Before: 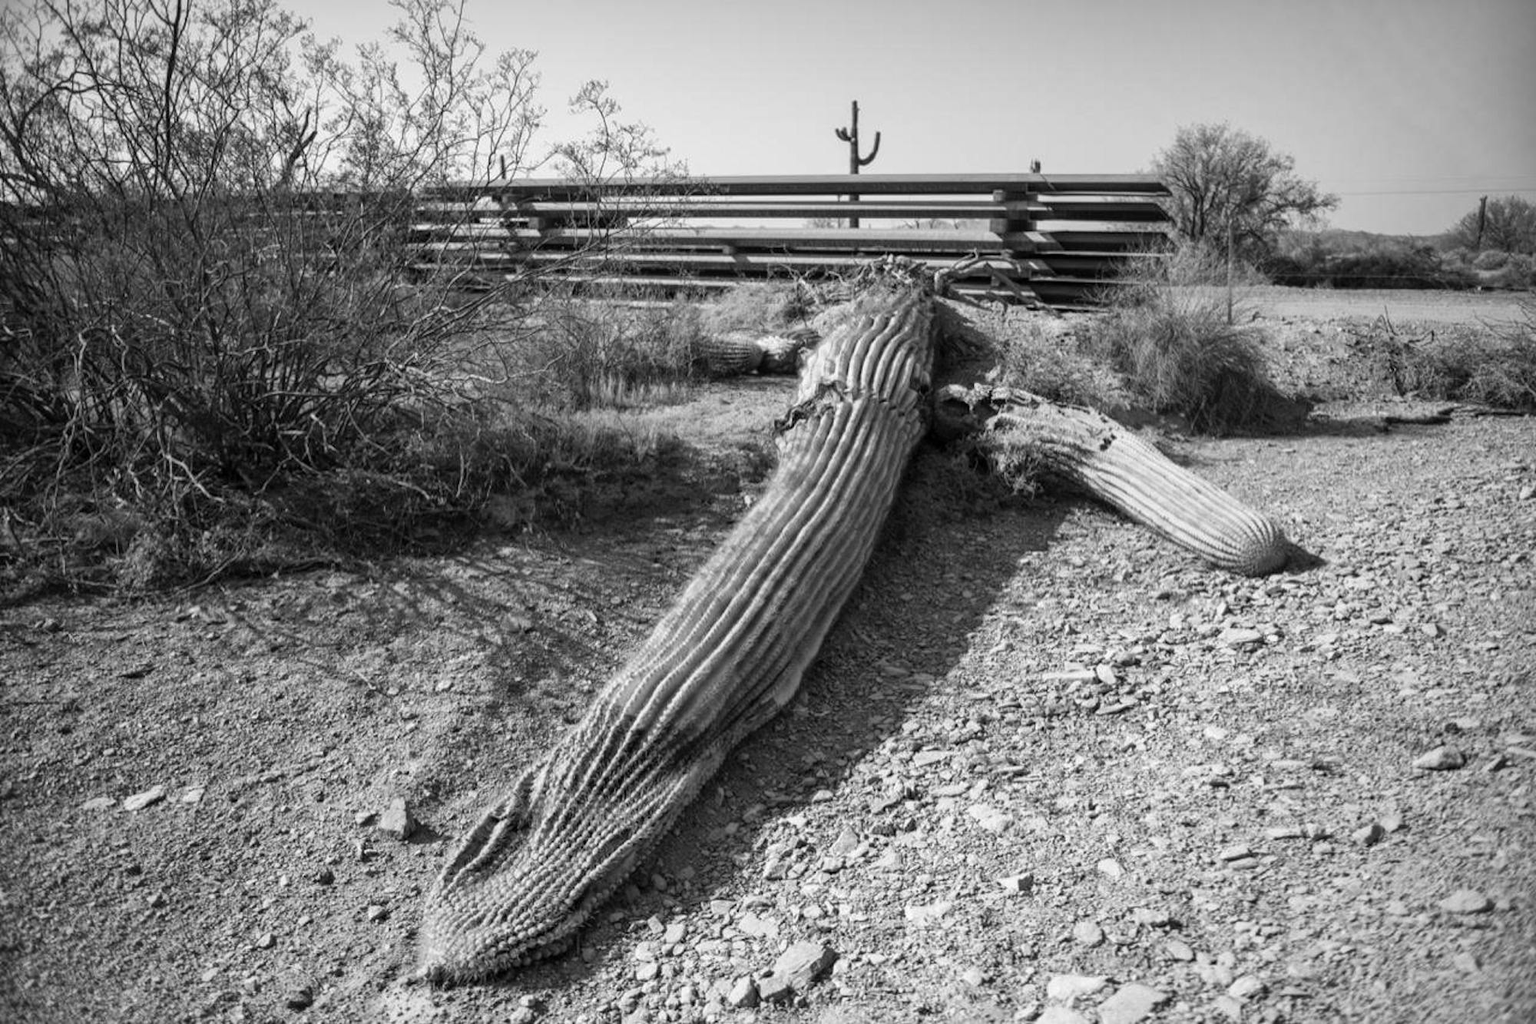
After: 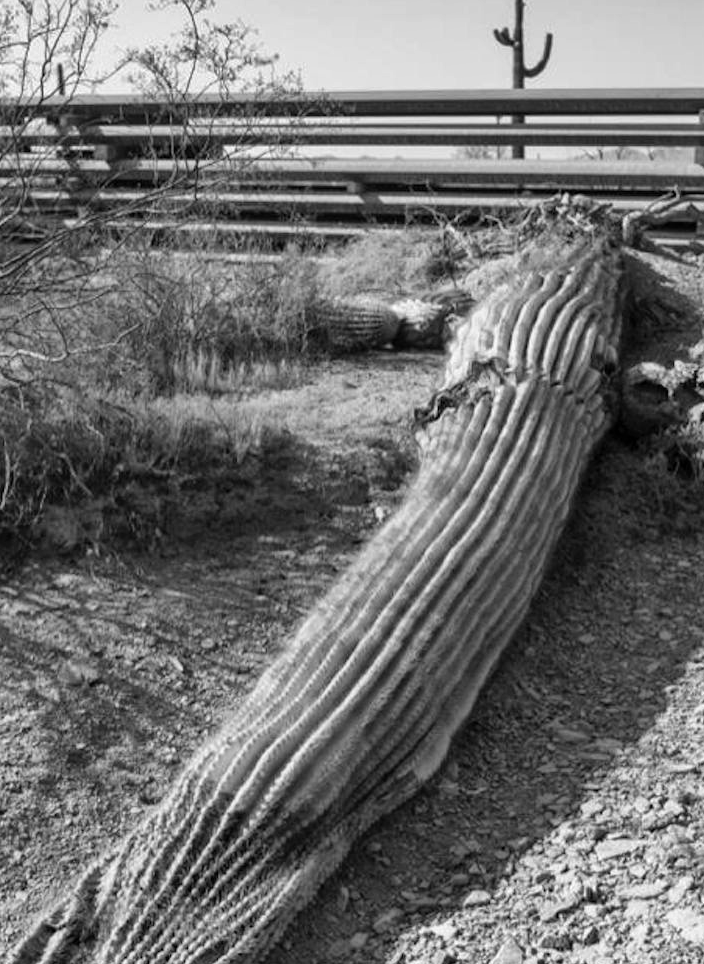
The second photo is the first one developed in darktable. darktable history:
shadows and highlights: low approximation 0.01, soften with gaussian
crop and rotate: left 29.737%, top 10.401%, right 35.033%, bottom 17.23%
